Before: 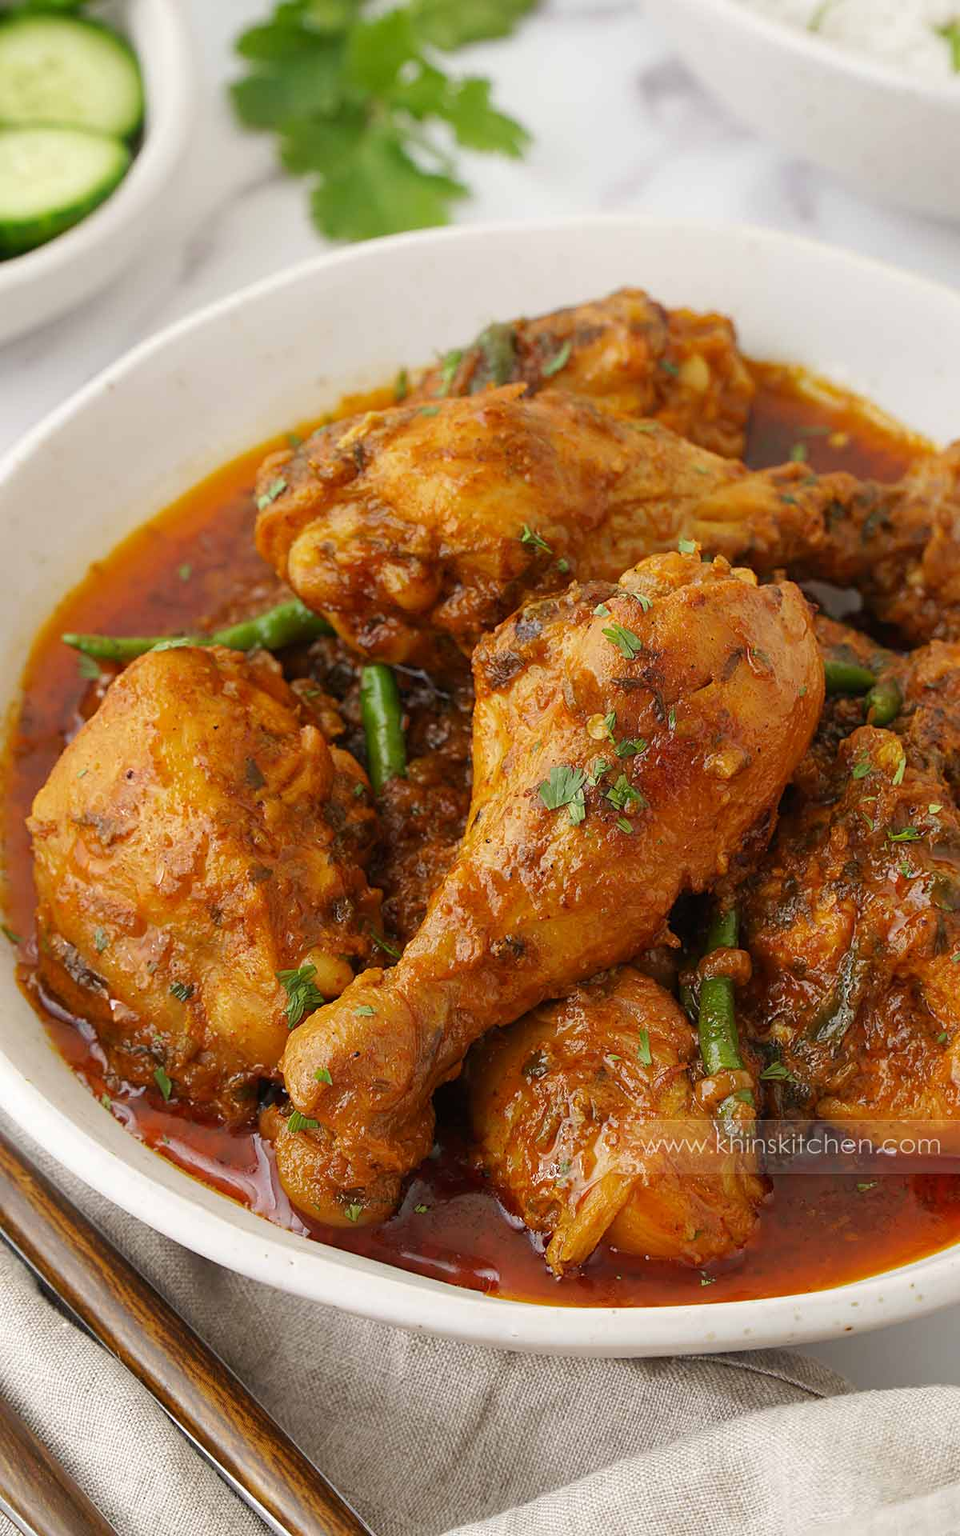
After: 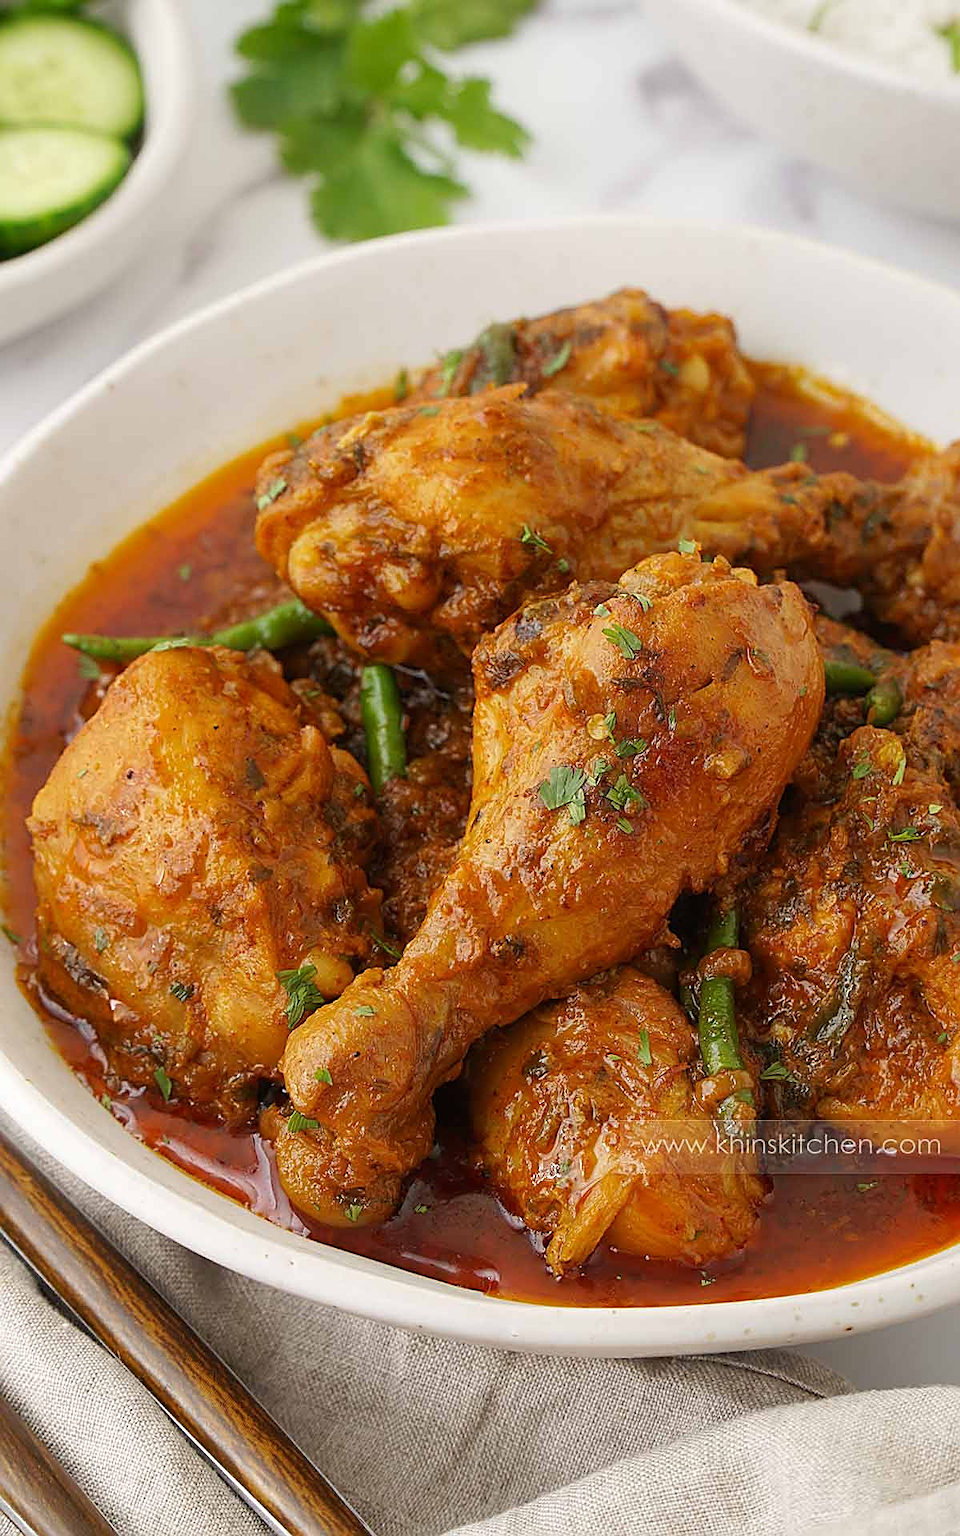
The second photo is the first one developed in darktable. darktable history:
sharpen: on, module defaults
tone equalizer: smoothing diameter 24.97%, edges refinement/feathering 12.67, preserve details guided filter
